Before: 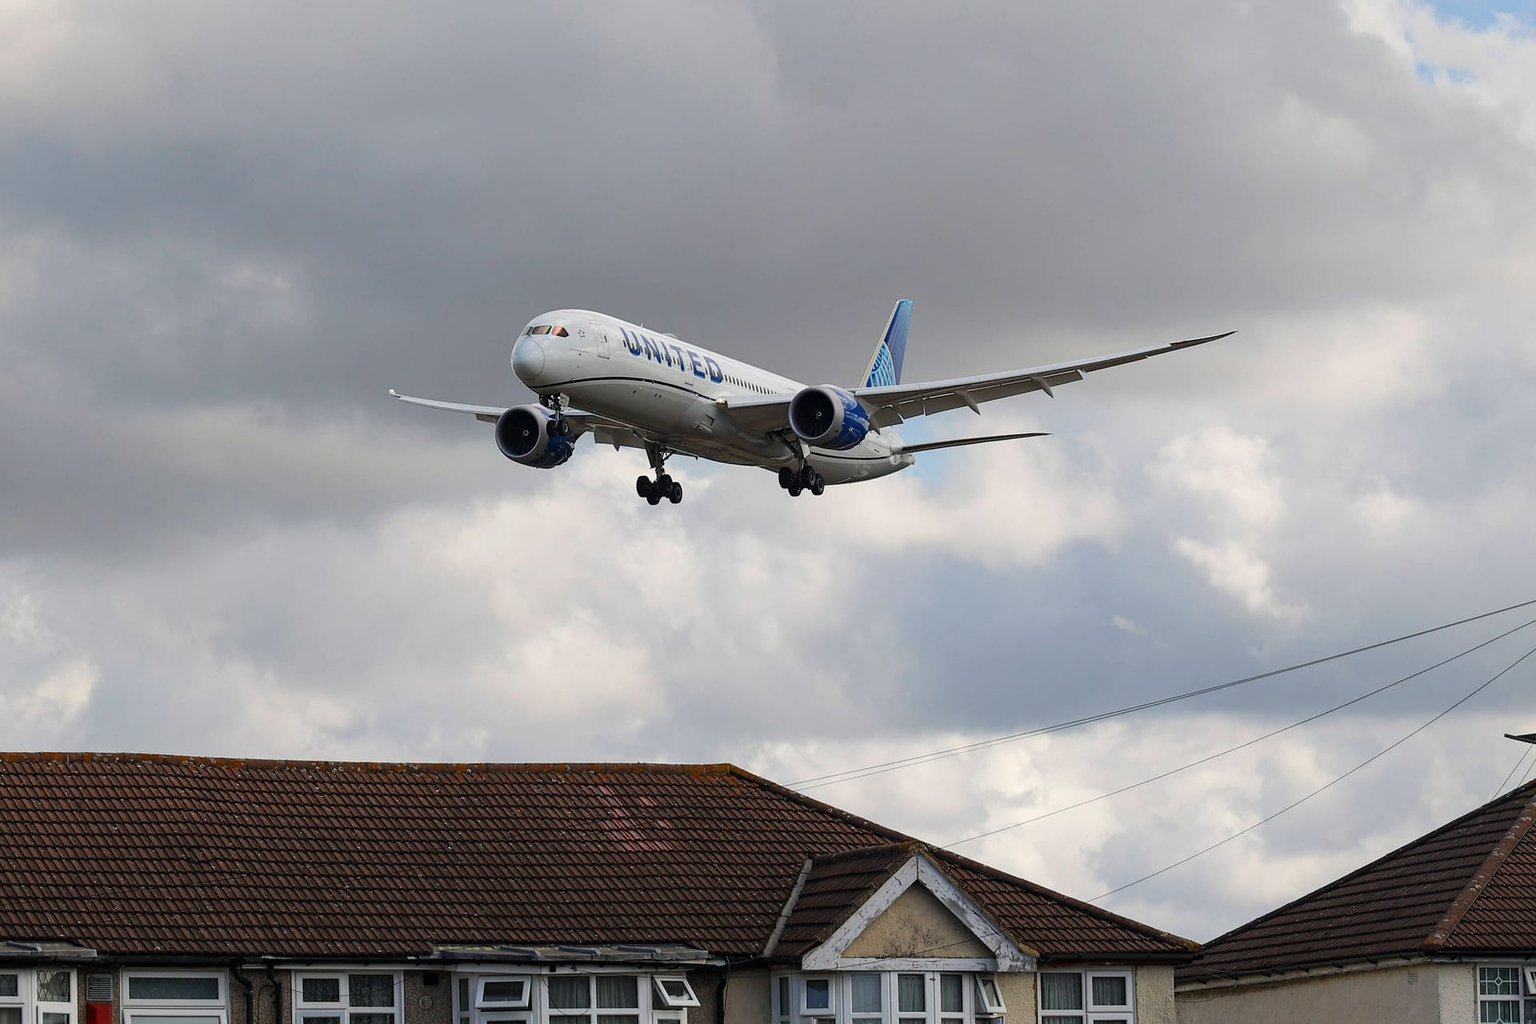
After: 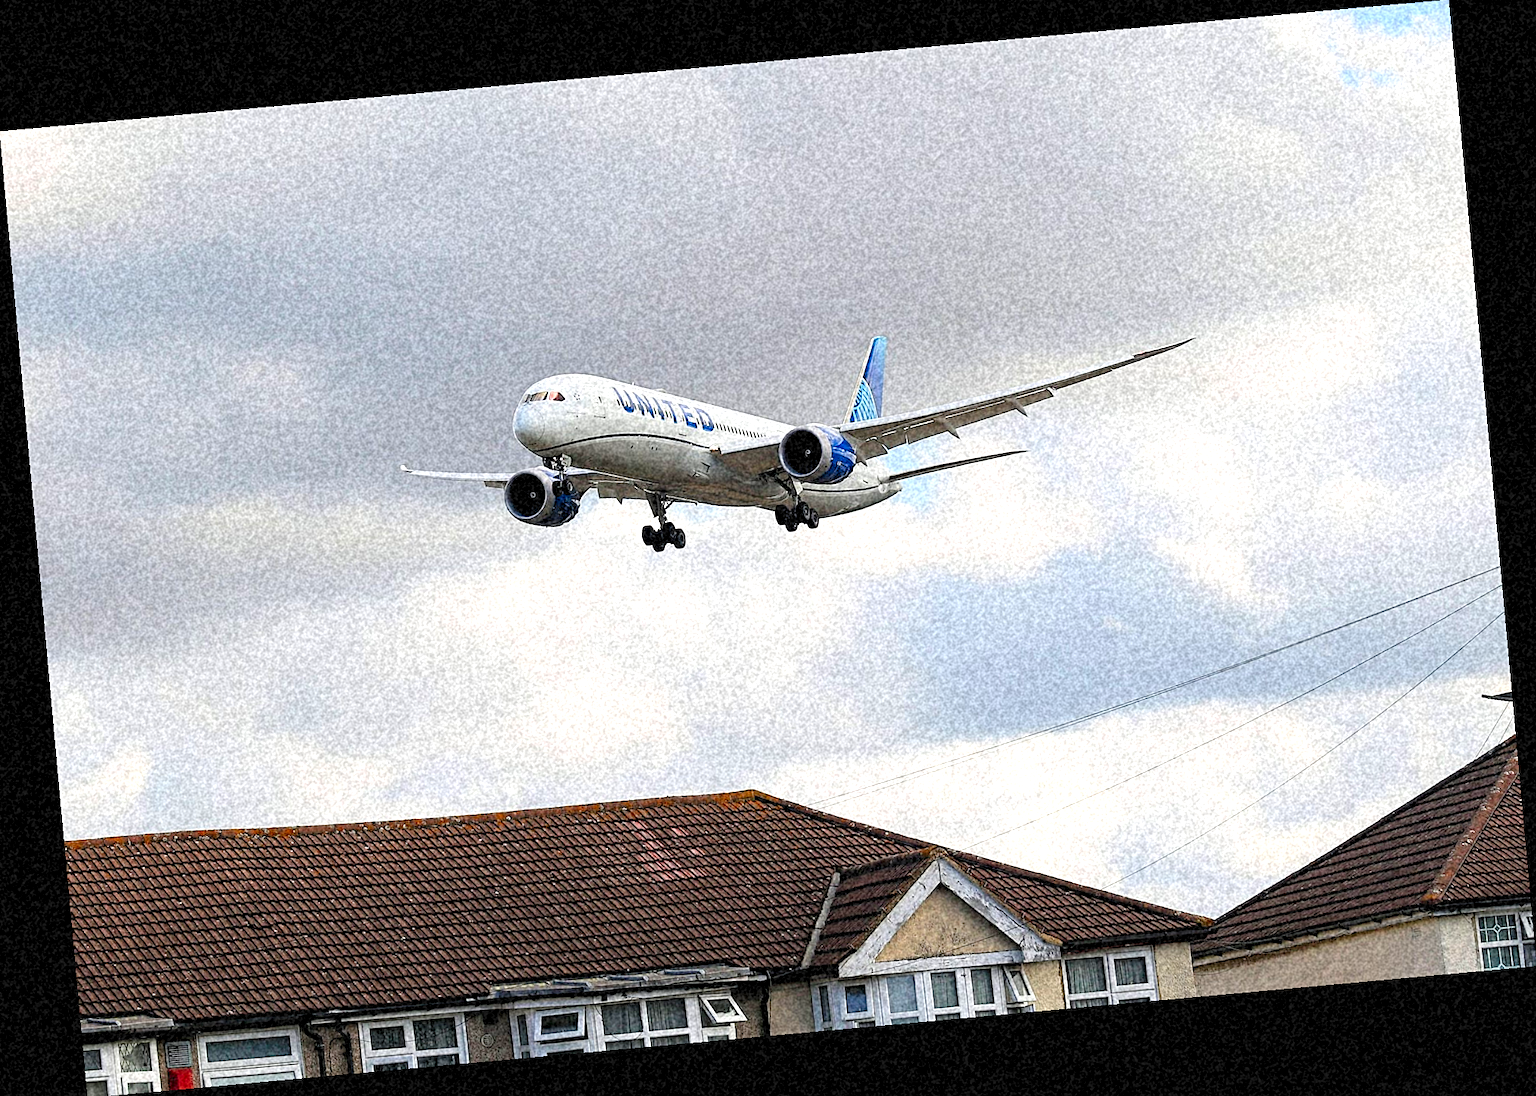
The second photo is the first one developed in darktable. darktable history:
exposure: exposure -0.021 EV, compensate highlight preservation false
rotate and perspective: rotation -5.2°, automatic cropping off
sharpen: on, module defaults
grain: coarseness 46.9 ISO, strength 50.21%, mid-tones bias 0%
levels: levels [0.036, 0.364, 0.827]
